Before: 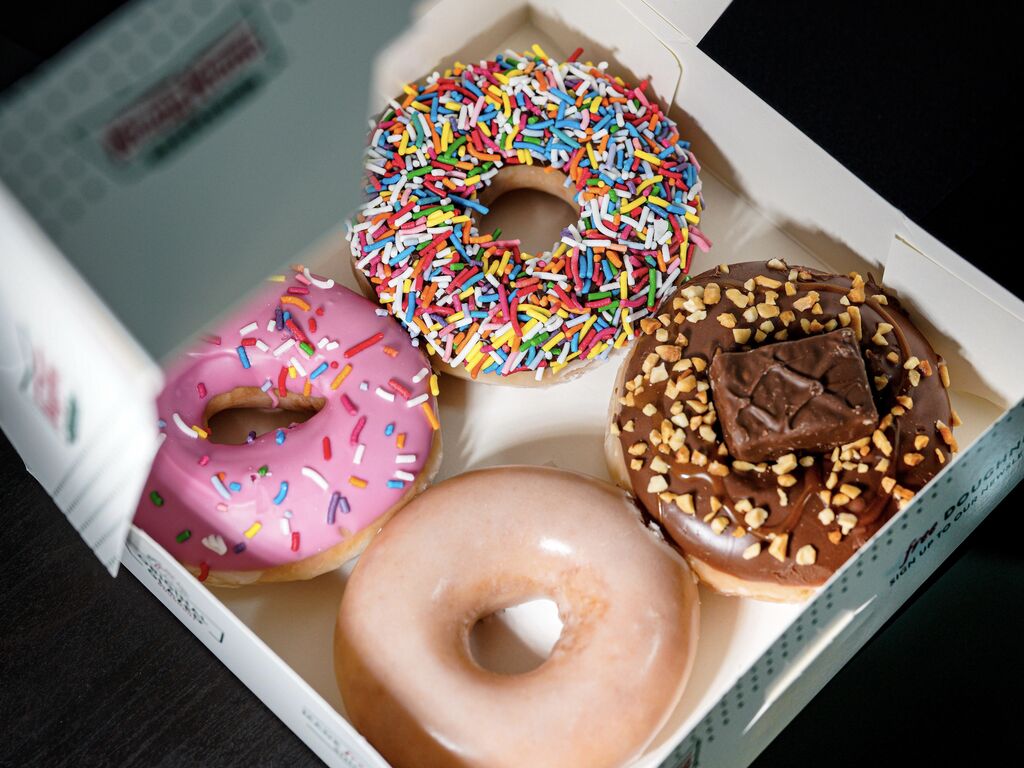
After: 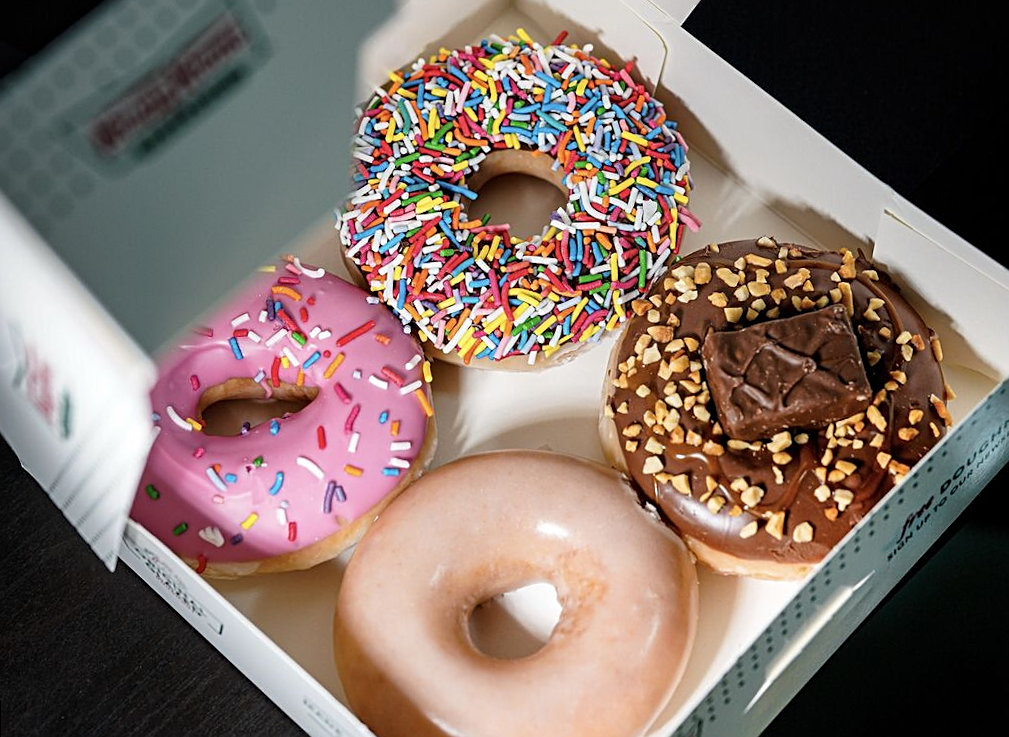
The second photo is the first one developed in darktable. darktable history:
sharpen: on, module defaults
rotate and perspective: rotation -1.42°, crop left 0.016, crop right 0.984, crop top 0.035, crop bottom 0.965
